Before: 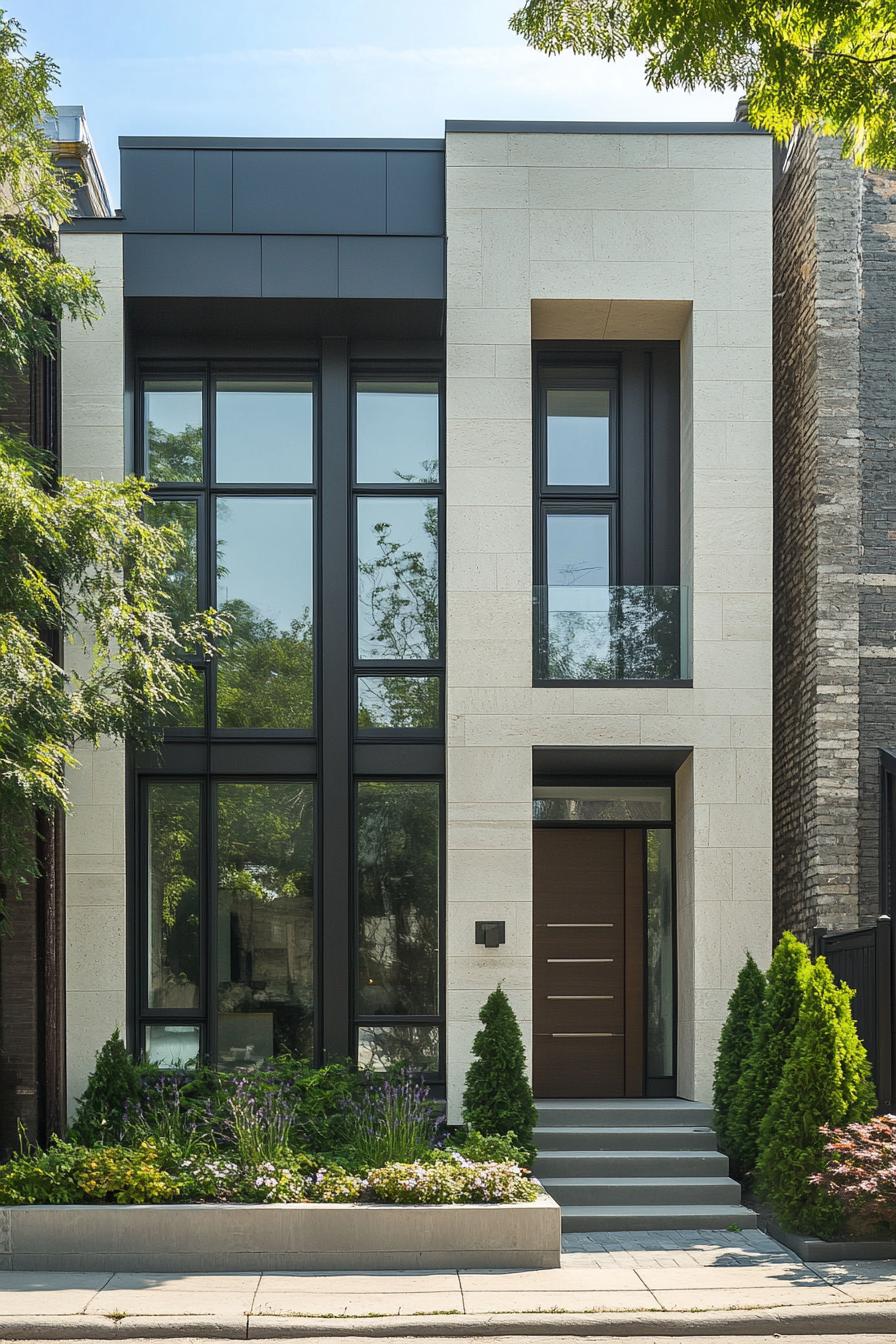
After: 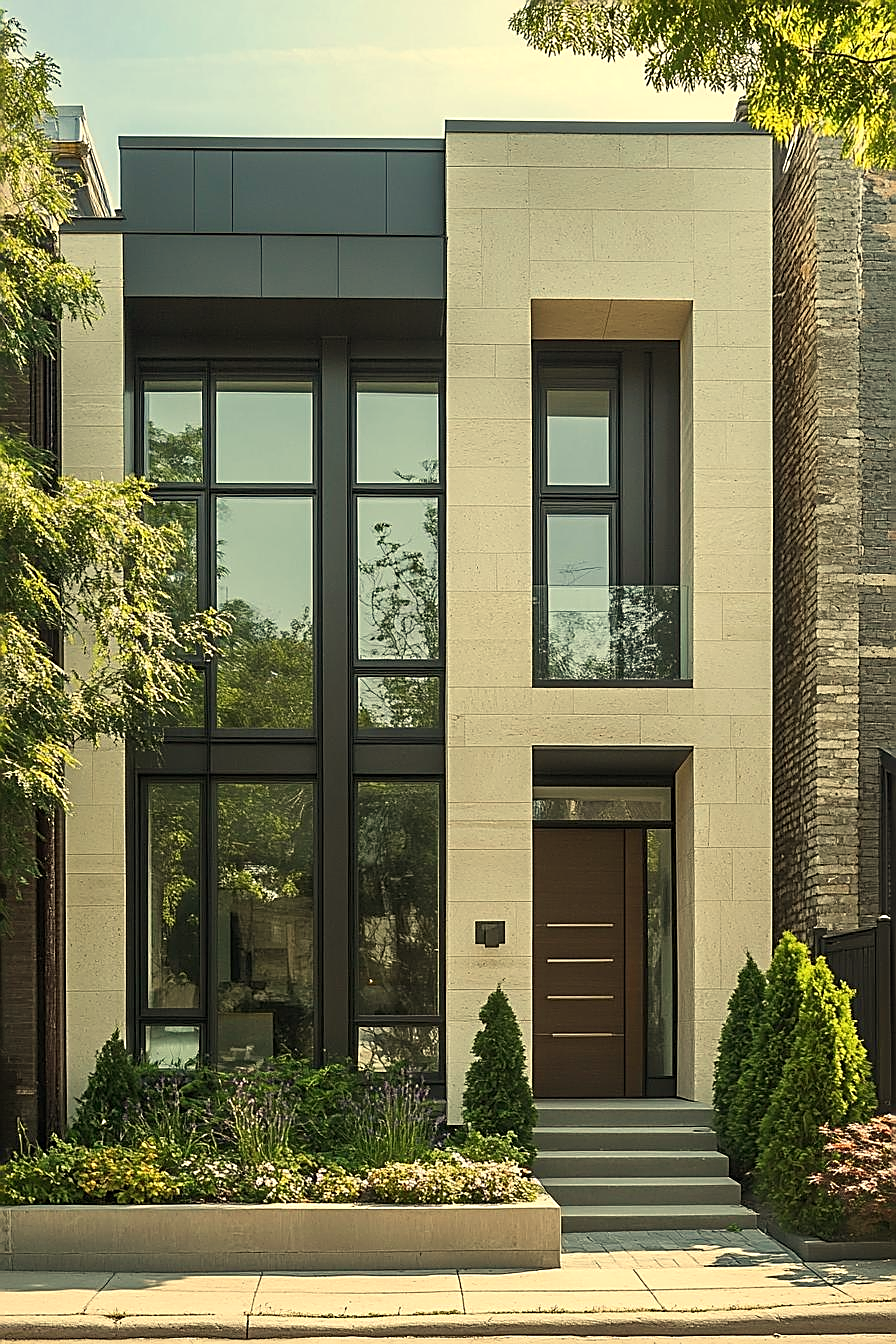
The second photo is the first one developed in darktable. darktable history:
sharpen: amount 0.901
white balance: red 1.08, blue 0.791
